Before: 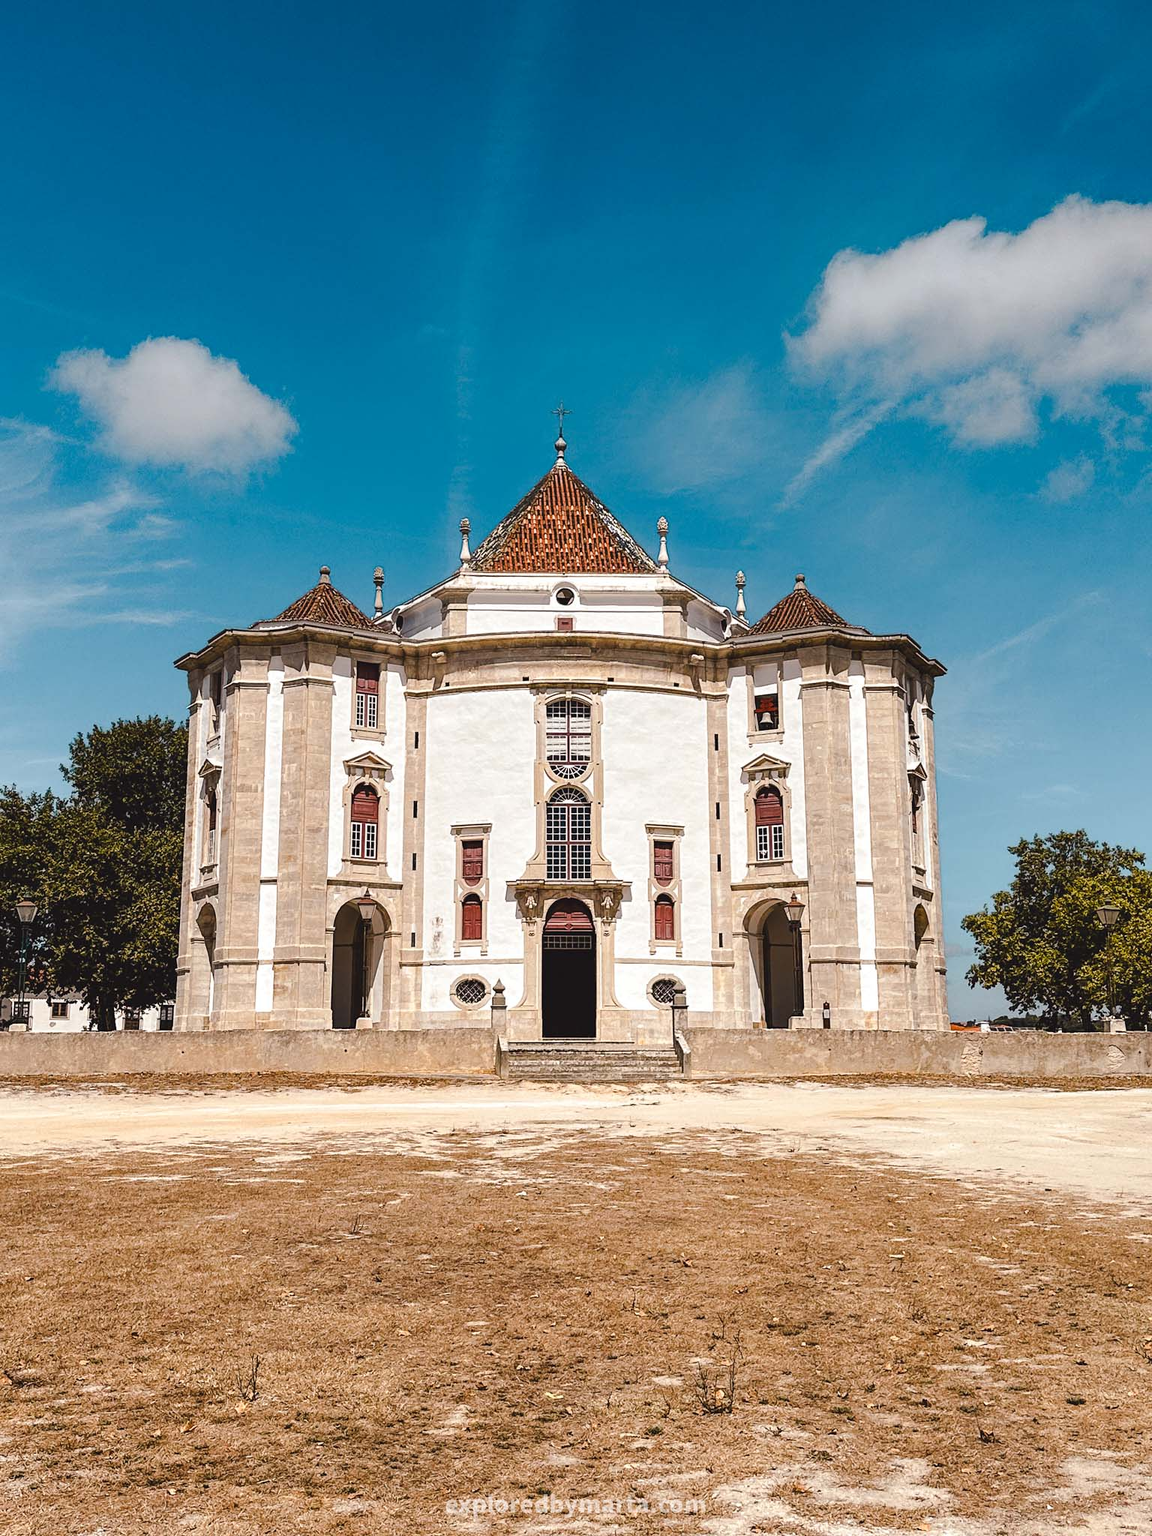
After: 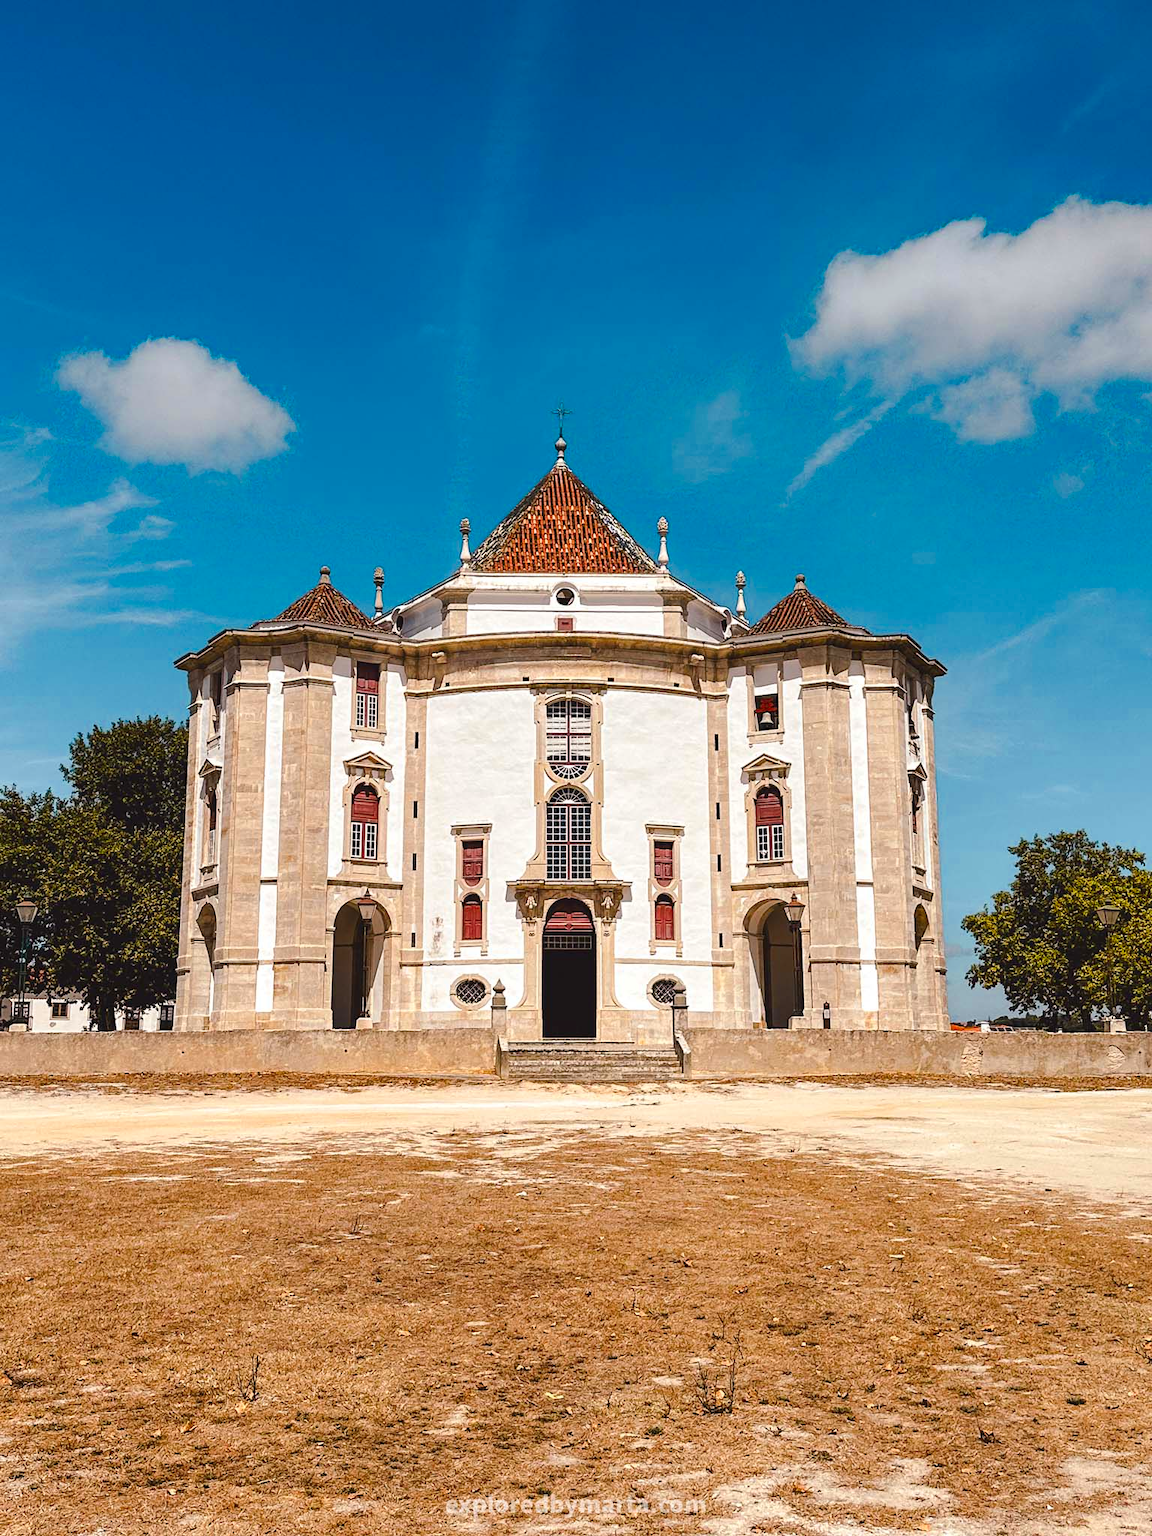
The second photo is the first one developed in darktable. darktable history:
color zones: curves: ch0 [(0, 0.5) (0.143, 0.5) (0.286, 0.5) (0.429, 0.5) (0.62, 0.489) (0.714, 0.445) (0.844, 0.496) (1, 0.5)]; ch1 [(0, 0.5) (0.143, 0.5) (0.286, 0.5) (0.429, 0.5) (0.571, 0.5) (0.714, 0.523) (0.857, 0.5) (1, 0.5)]
color correction: saturation 1.32
